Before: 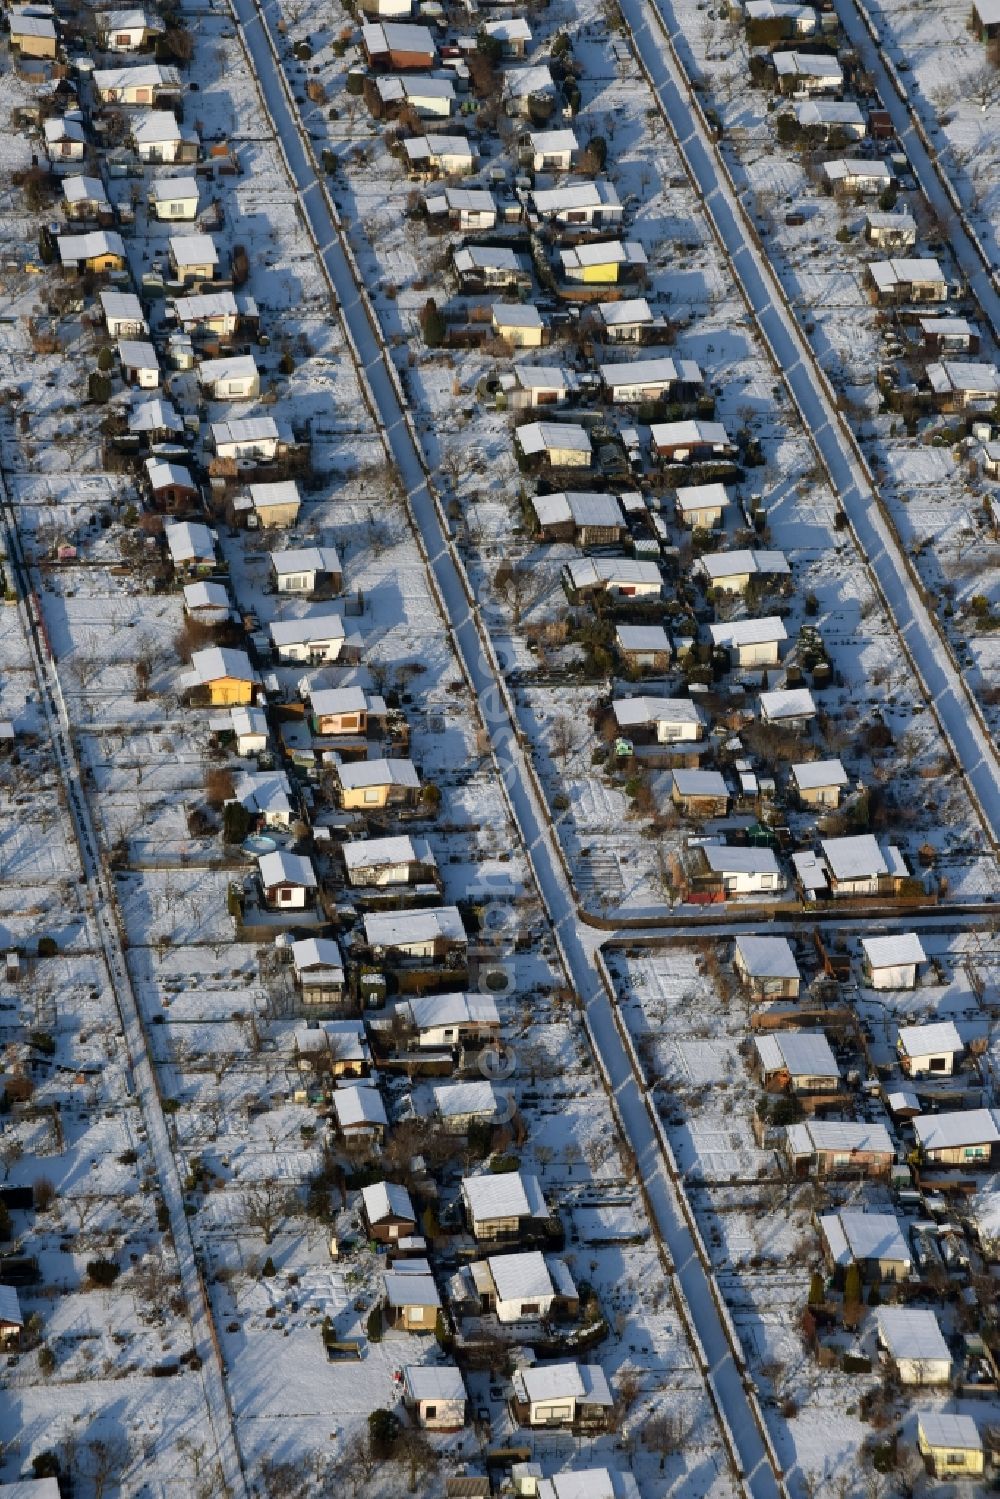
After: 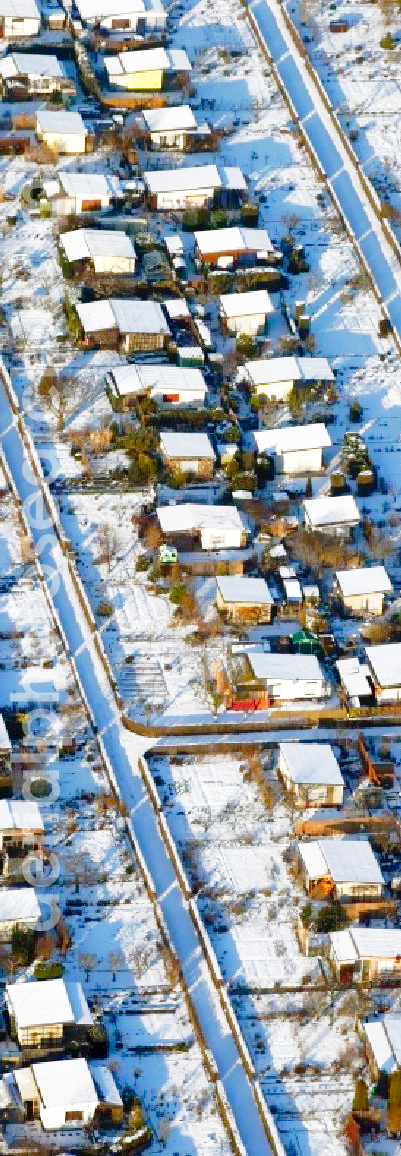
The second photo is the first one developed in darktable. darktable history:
base curve: curves: ch0 [(0, 0) (0.012, 0.01) (0.073, 0.168) (0.31, 0.711) (0.645, 0.957) (1, 1)], preserve colors none
exposure: exposure 0.493 EV, compensate exposure bias true, compensate highlight preservation false
crop: left 45.67%, top 12.922%, right 14.188%, bottom 9.941%
shadows and highlights: on, module defaults
color balance rgb: perceptual saturation grading › global saturation 20%, perceptual saturation grading › highlights -25.481%, perceptual saturation grading › shadows 25.279%, contrast -10.365%
